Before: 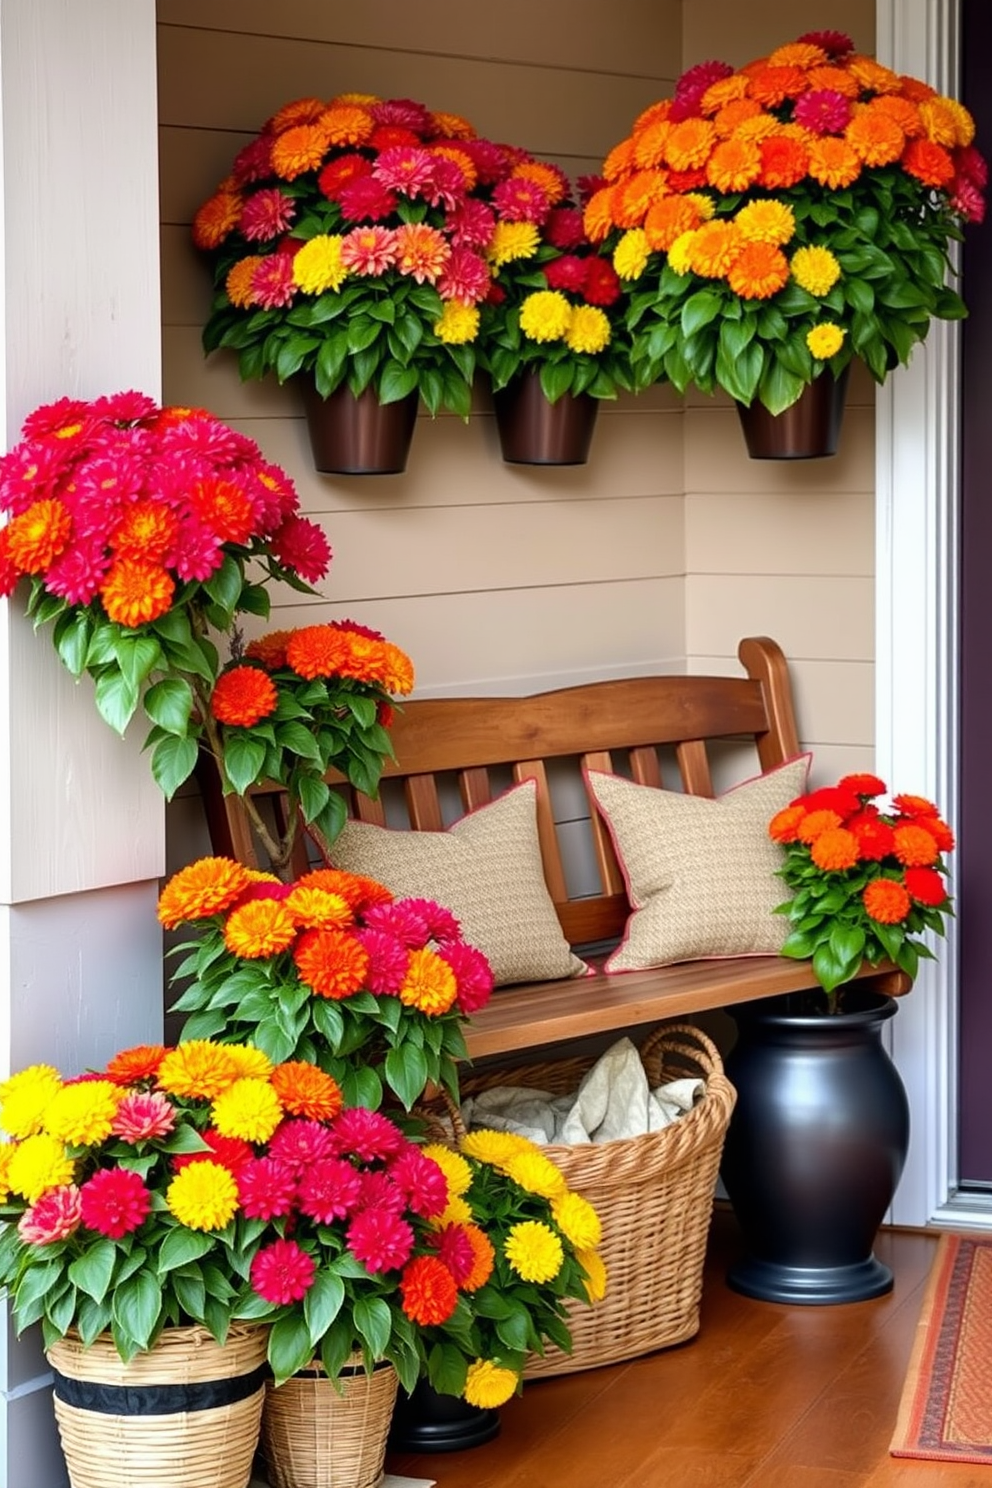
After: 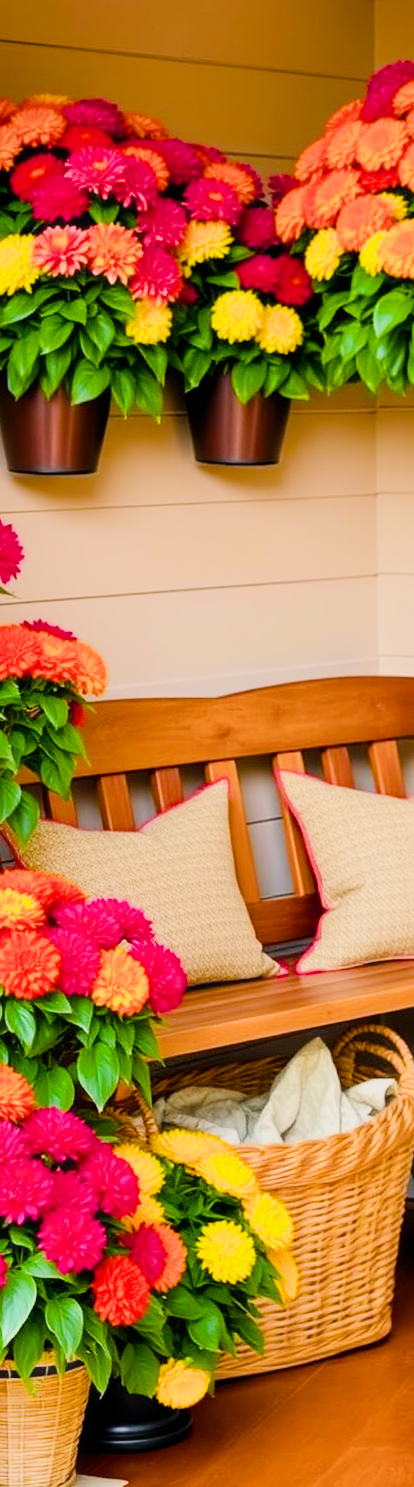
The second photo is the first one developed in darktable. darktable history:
crop: left 31.059%, right 27.158%
filmic rgb: middle gray luminance 29.77%, black relative exposure -8.96 EV, white relative exposure 7 EV, target black luminance 0%, hardness 2.93, latitude 2.79%, contrast 0.963, highlights saturation mix 4.74%, shadows ↔ highlights balance 11.53%
color balance rgb: highlights gain › chroma 1.1%, highlights gain › hue 53.24°, perceptual saturation grading › global saturation 36.805%, perceptual saturation grading › shadows 35.669%, global vibrance 35.73%, contrast 10.451%
haze removal: strength -0.049, adaptive false
exposure: black level correction -0.002, exposure 1.11 EV, compensate exposure bias true, compensate highlight preservation false
